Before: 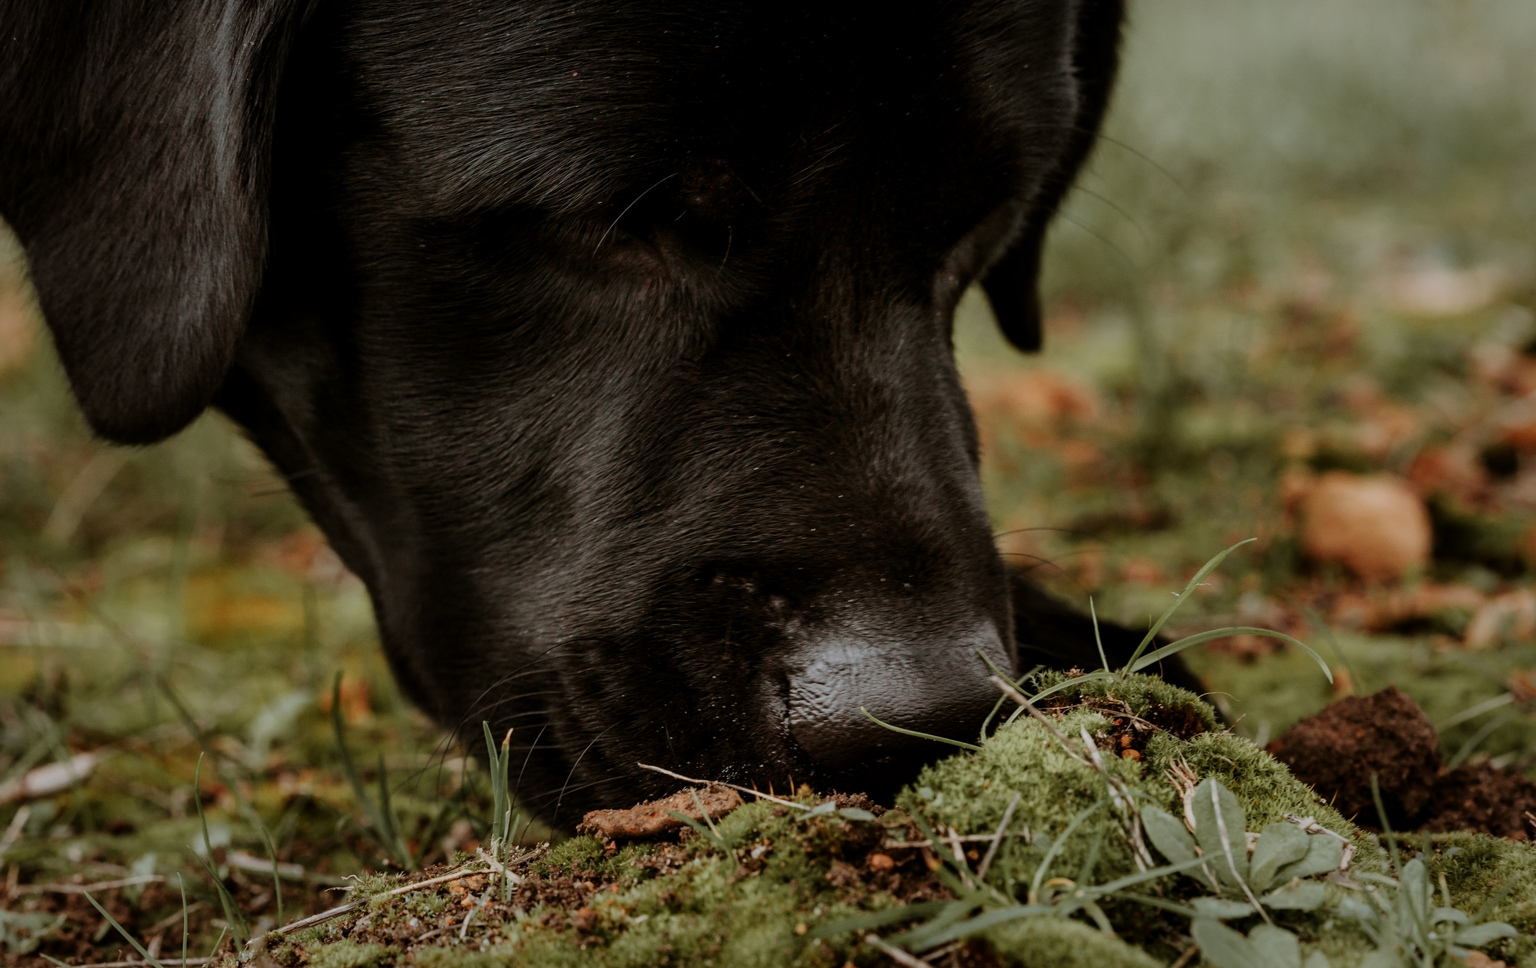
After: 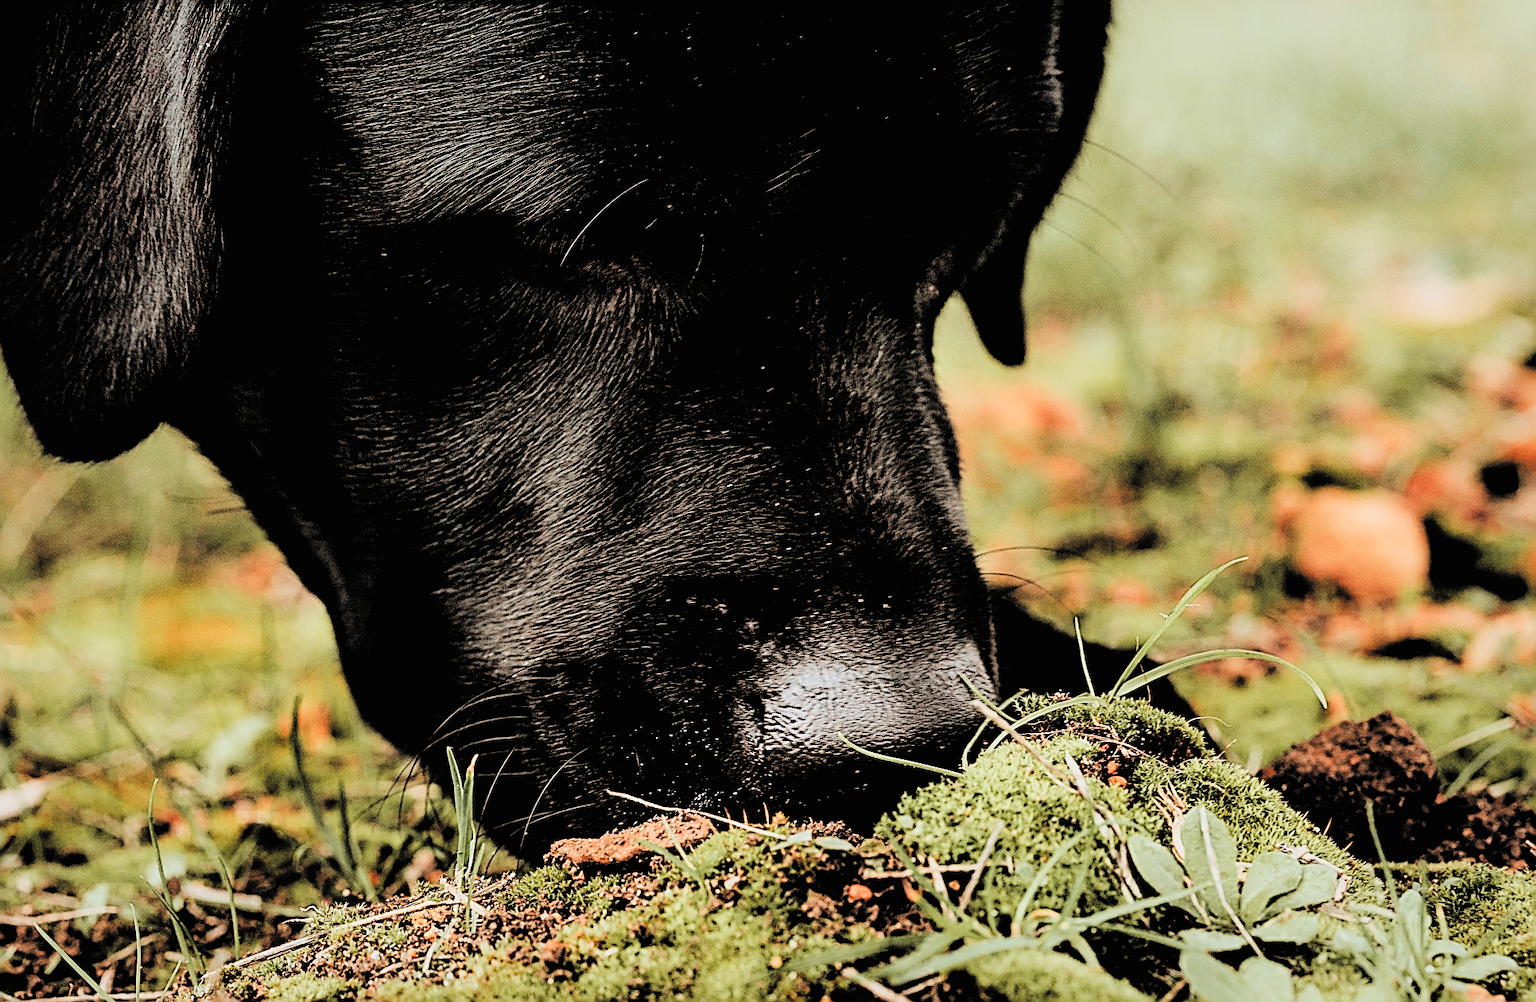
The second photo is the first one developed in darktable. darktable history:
levels: levels [0, 0.43, 0.984]
exposure: black level correction 0, exposure 1.367 EV, compensate exposure bias true, compensate highlight preservation false
filmic rgb: black relative exposure -3.06 EV, white relative exposure 7.05 EV, threshold 5.94 EV, hardness 1.46, contrast 1.356, color science v4 (2020), enable highlight reconstruction true
sharpen: amount 1.848
crop and rotate: left 3.385%
